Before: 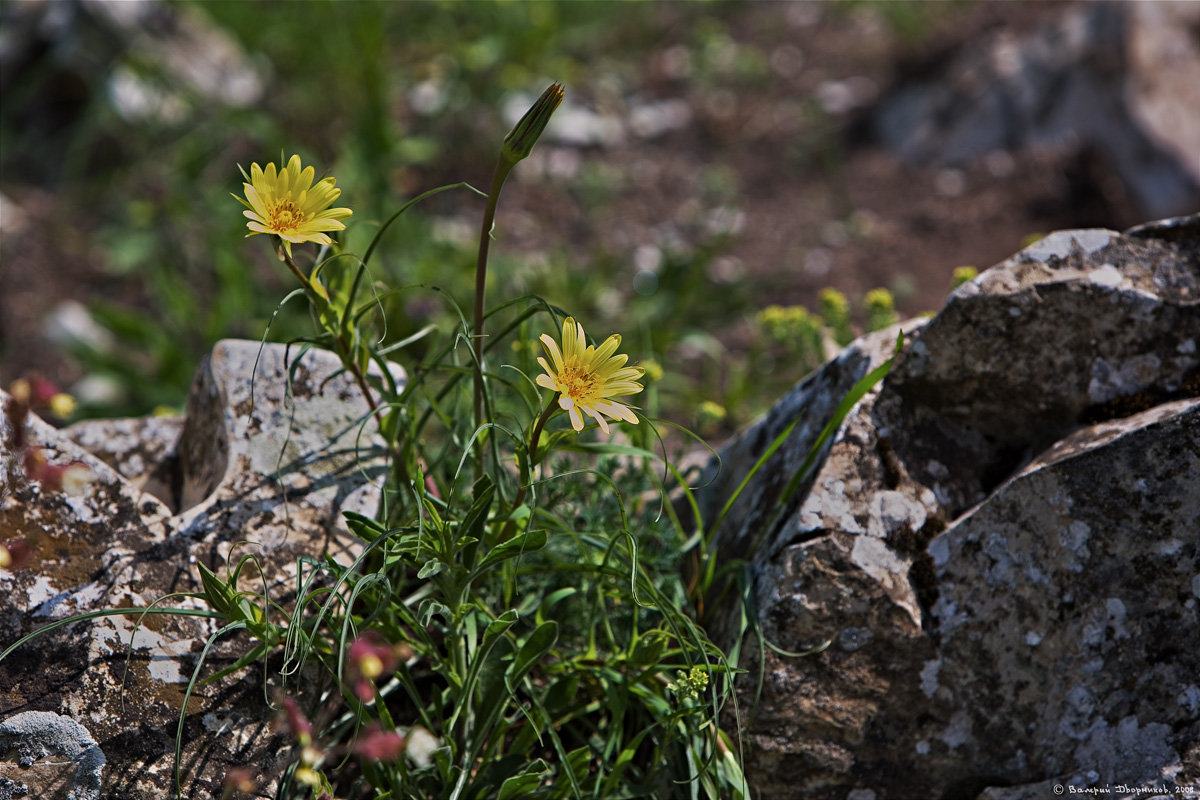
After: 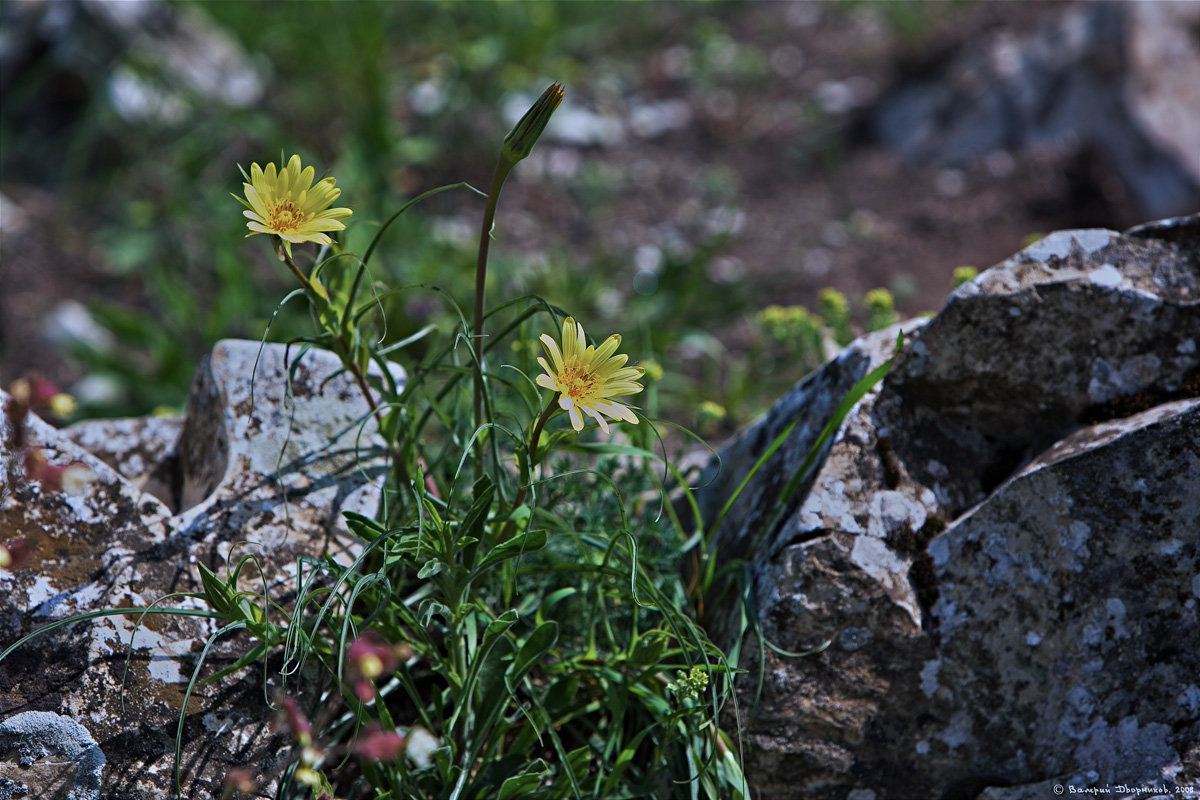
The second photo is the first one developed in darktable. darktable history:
color calibration: illuminant as shot in camera, x 0.378, y 0.381, temperature 4093.13 K, saturation algorithm version 1 (2020)
tone equalizer: on, module defaults
